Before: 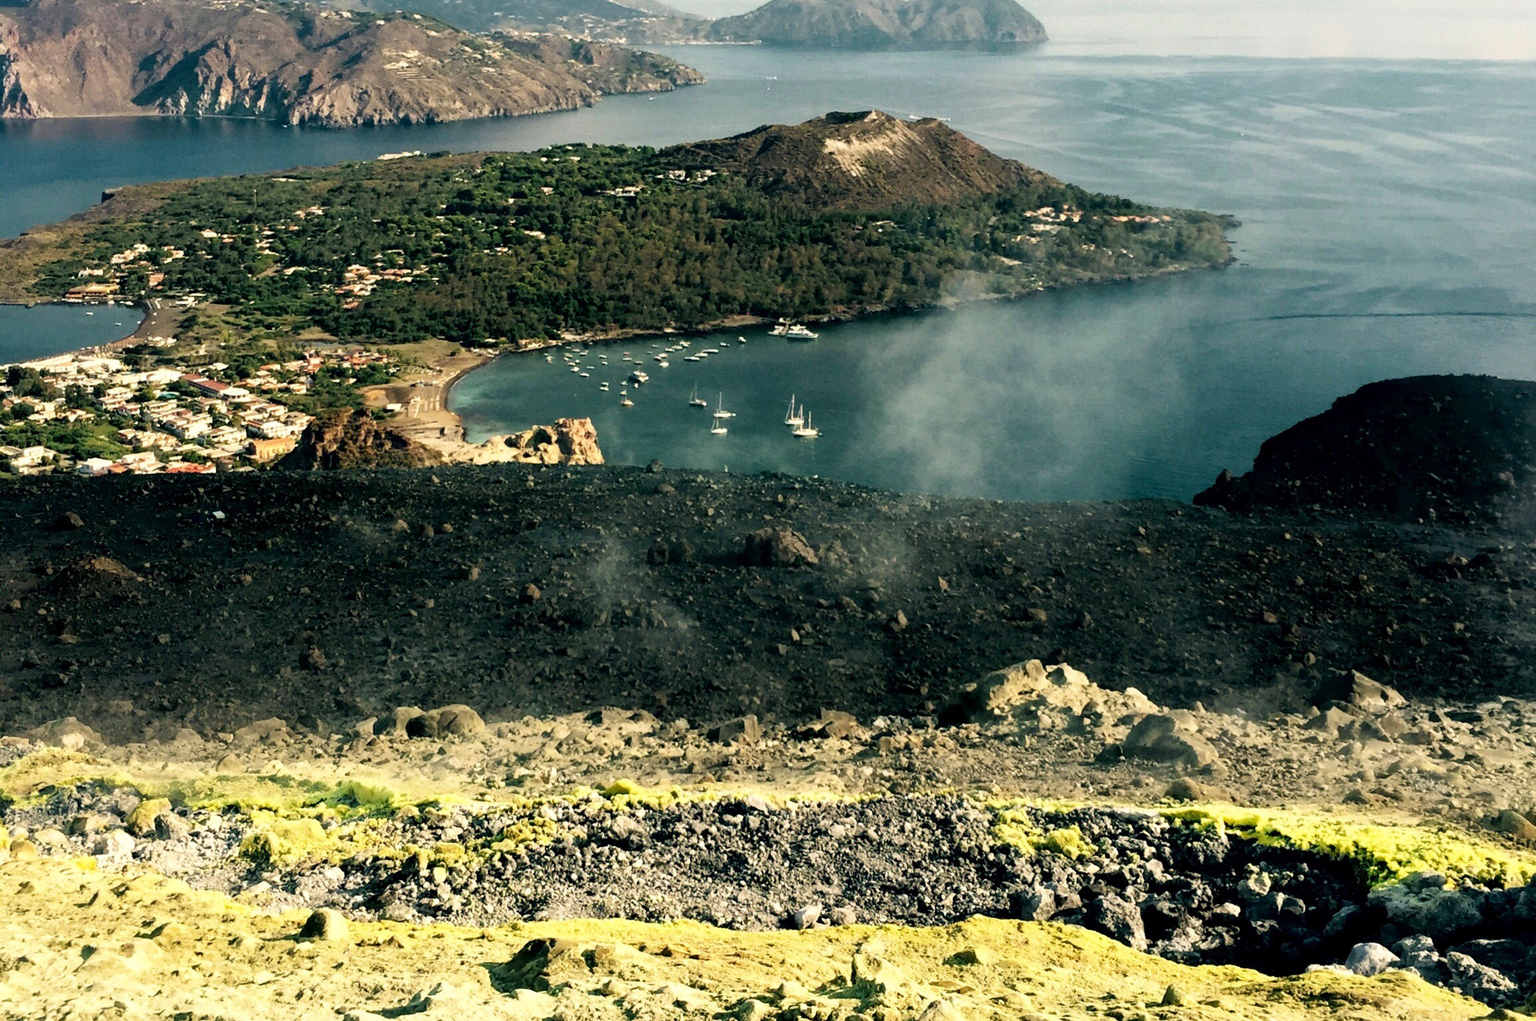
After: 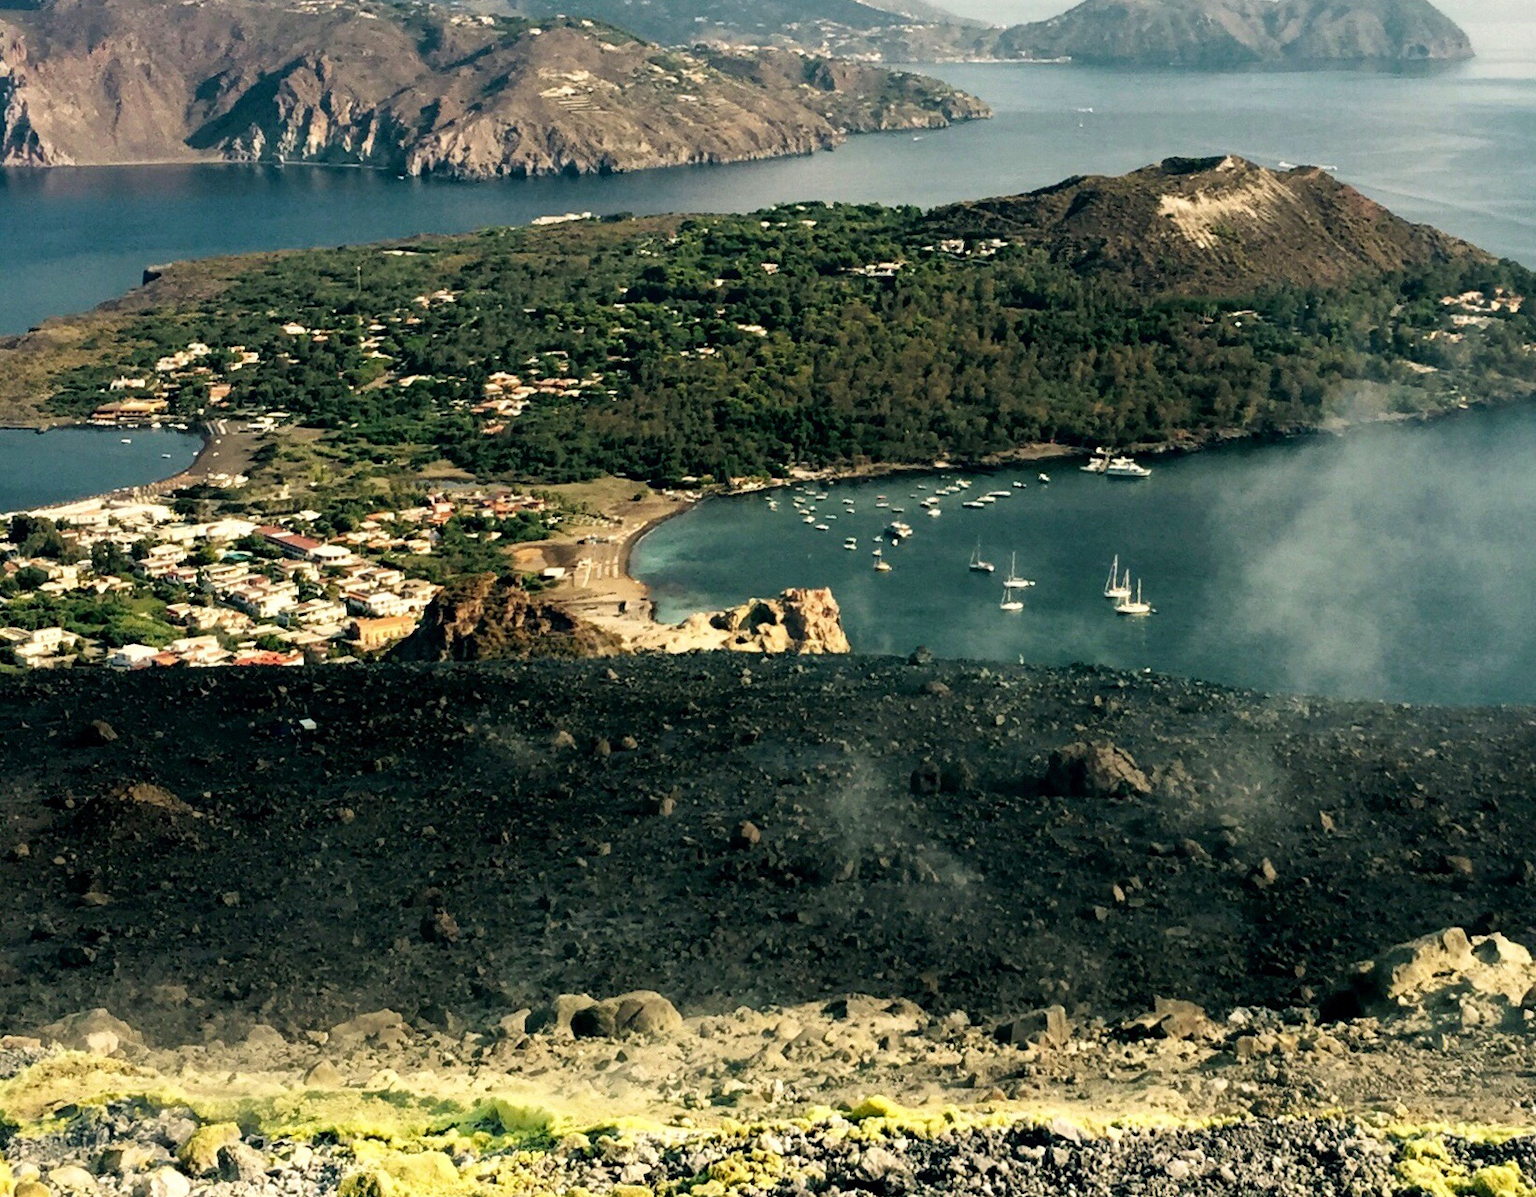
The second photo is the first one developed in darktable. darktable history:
color balance: on, module defaults
crop: right 28.885%, bottom 16.626%
